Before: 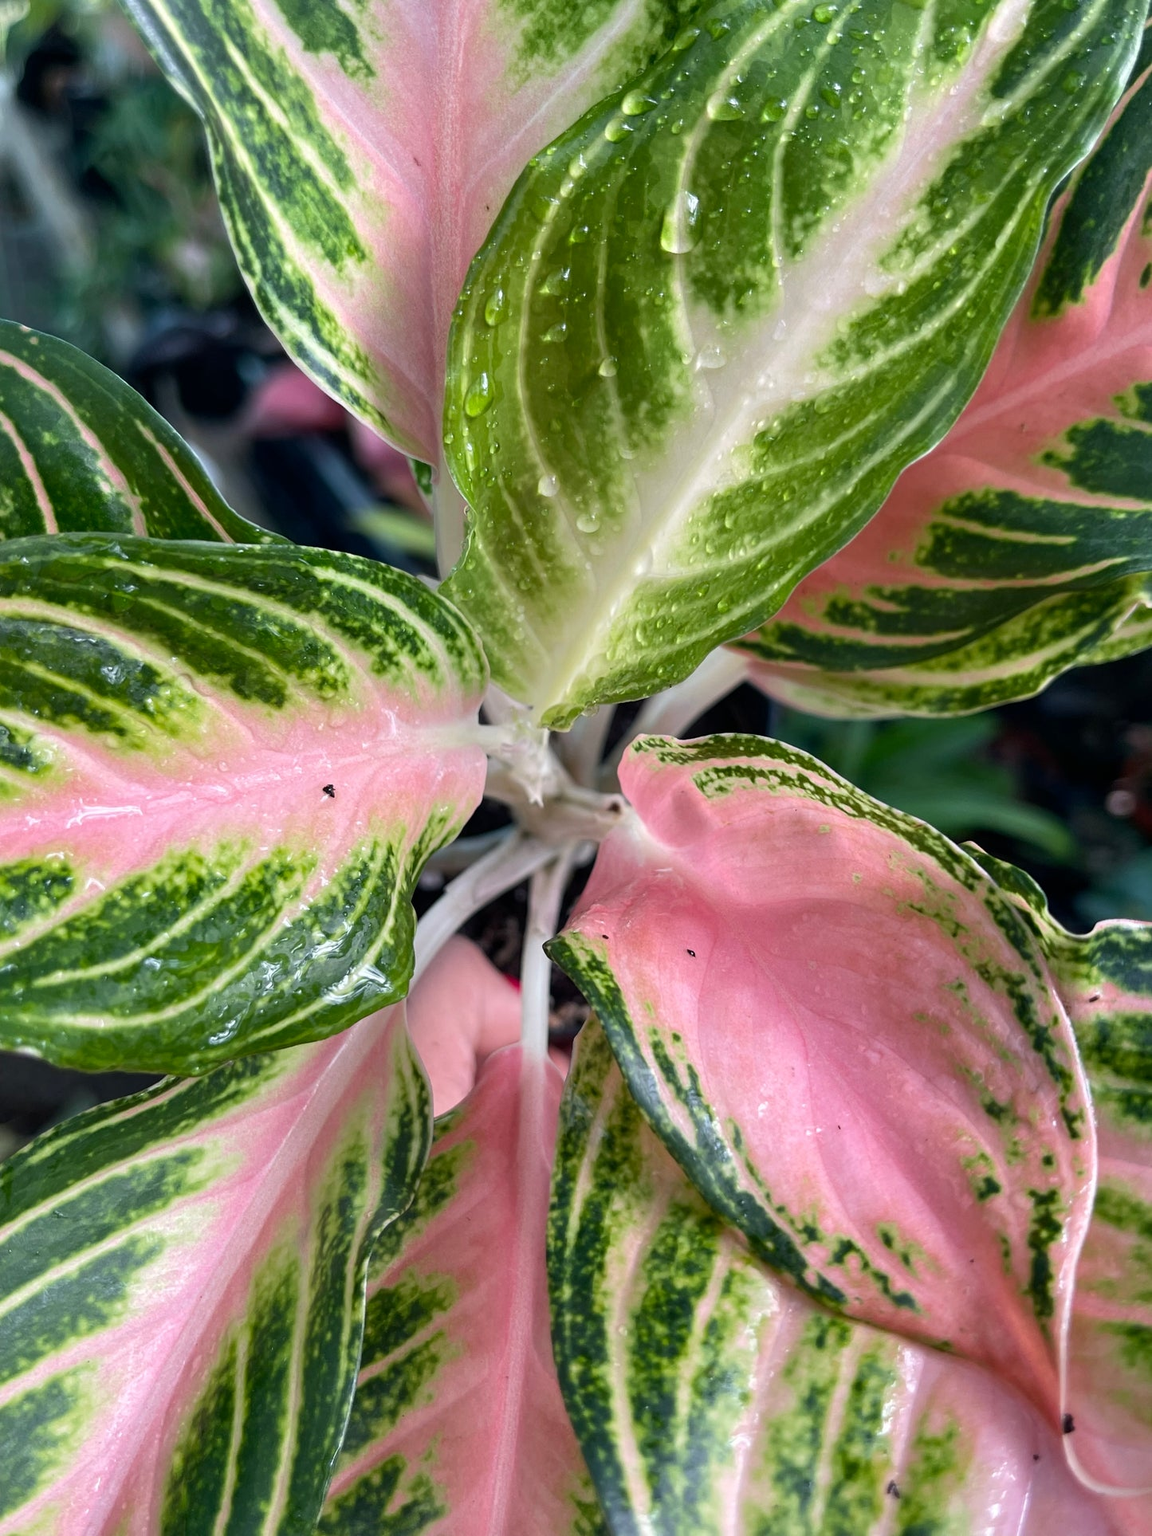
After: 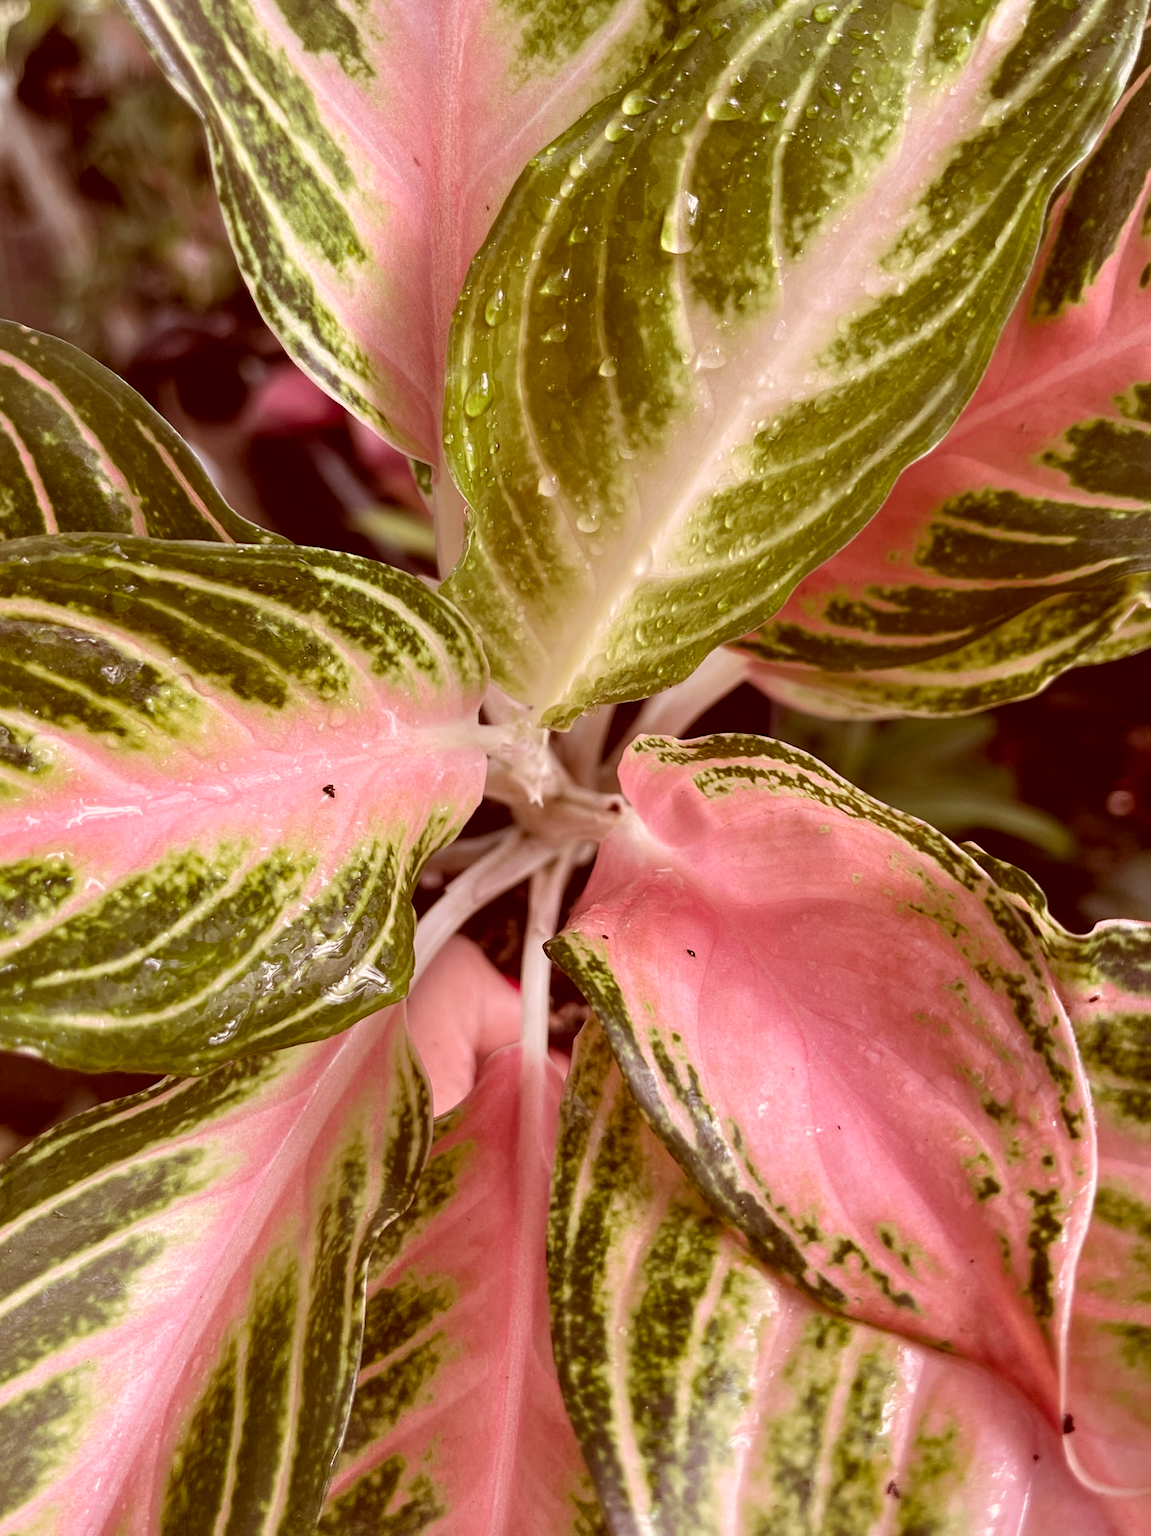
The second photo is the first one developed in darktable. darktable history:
color correction: highlights a* 9.34, highlights b* 8.85, shadows a* 39.59, shadows b* 39.65, saturation 0.777
